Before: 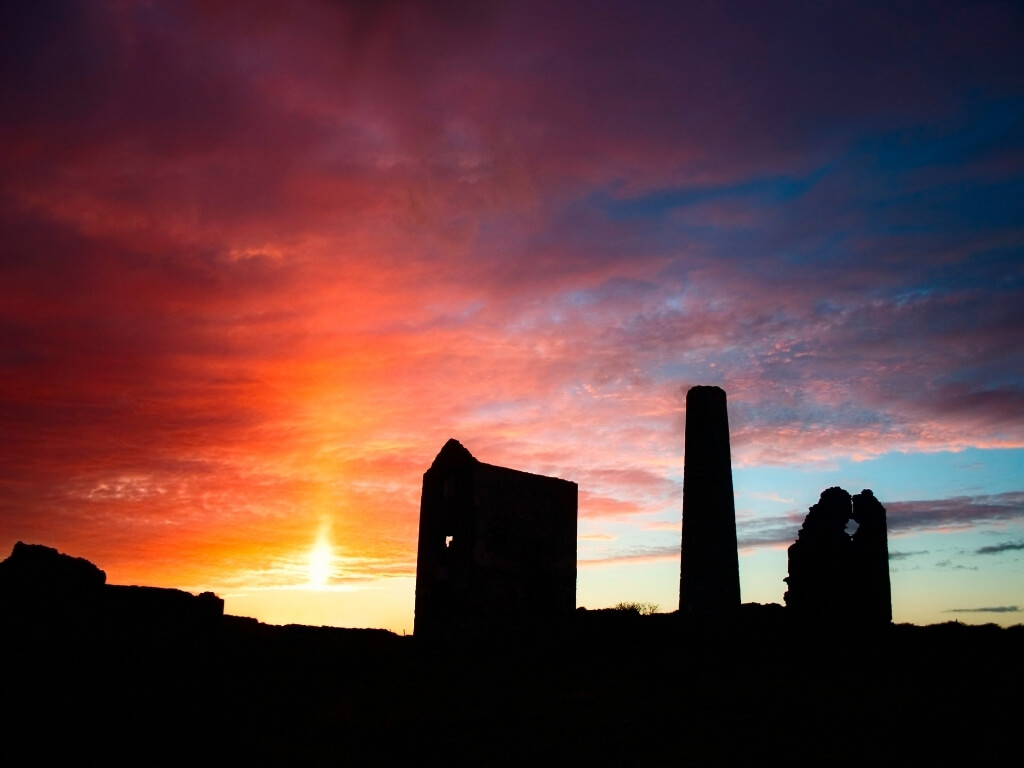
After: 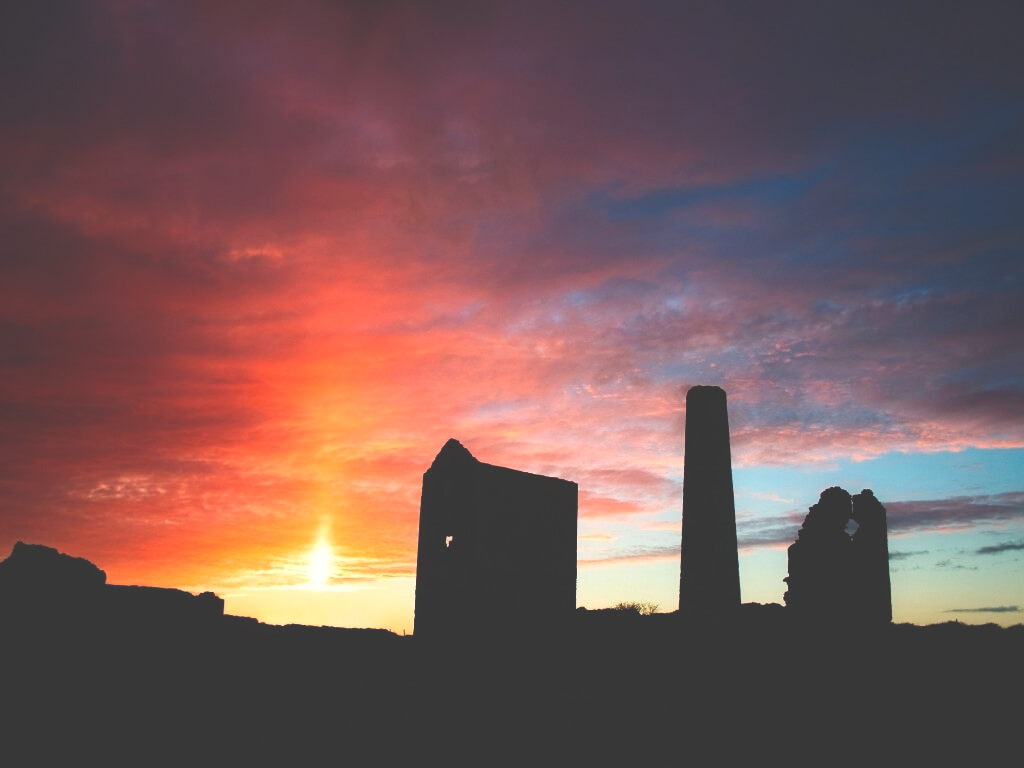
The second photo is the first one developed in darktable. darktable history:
exposure: black level correction -0.042, exposure 0.064 EV, compensate exposure bias true, compensate highlight preservation false
base curve: curves: ch0 [(0, 0) (0.303, 0.277) (1, 1)], preserve colors none
